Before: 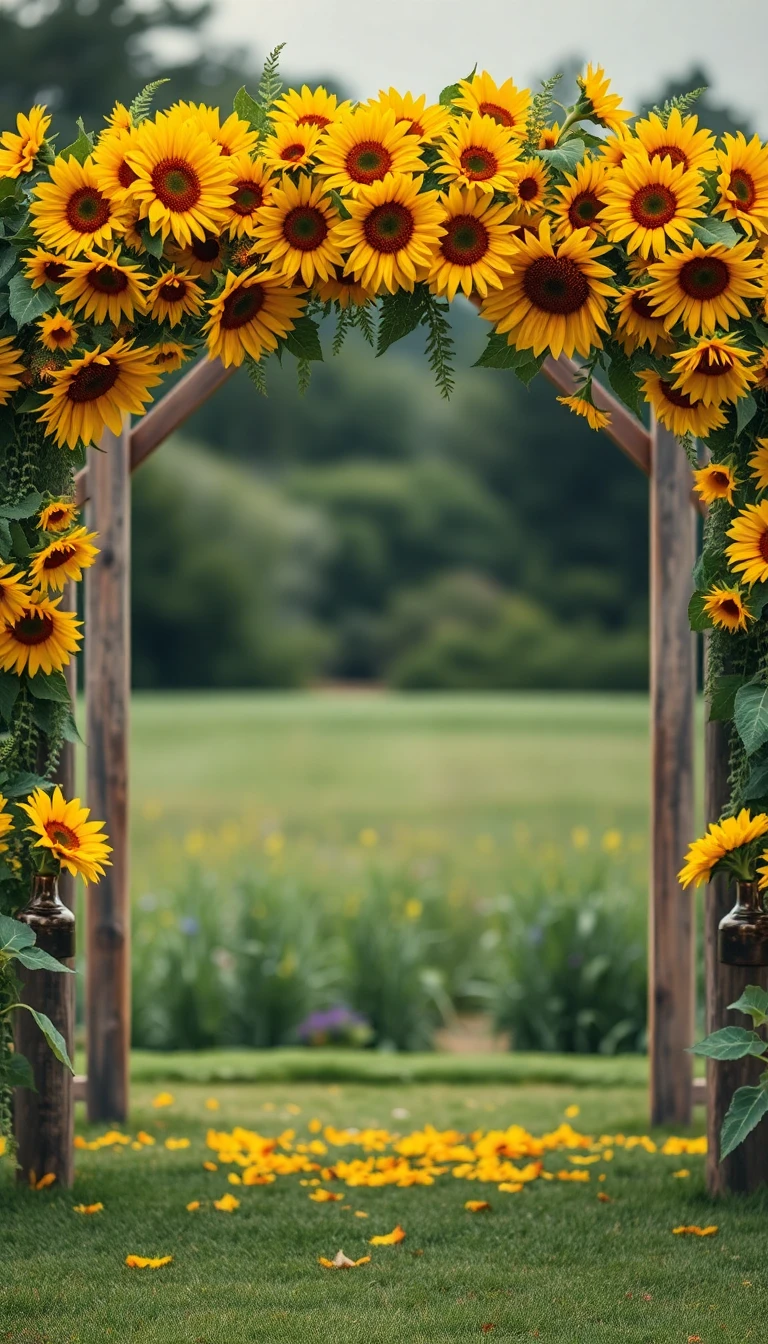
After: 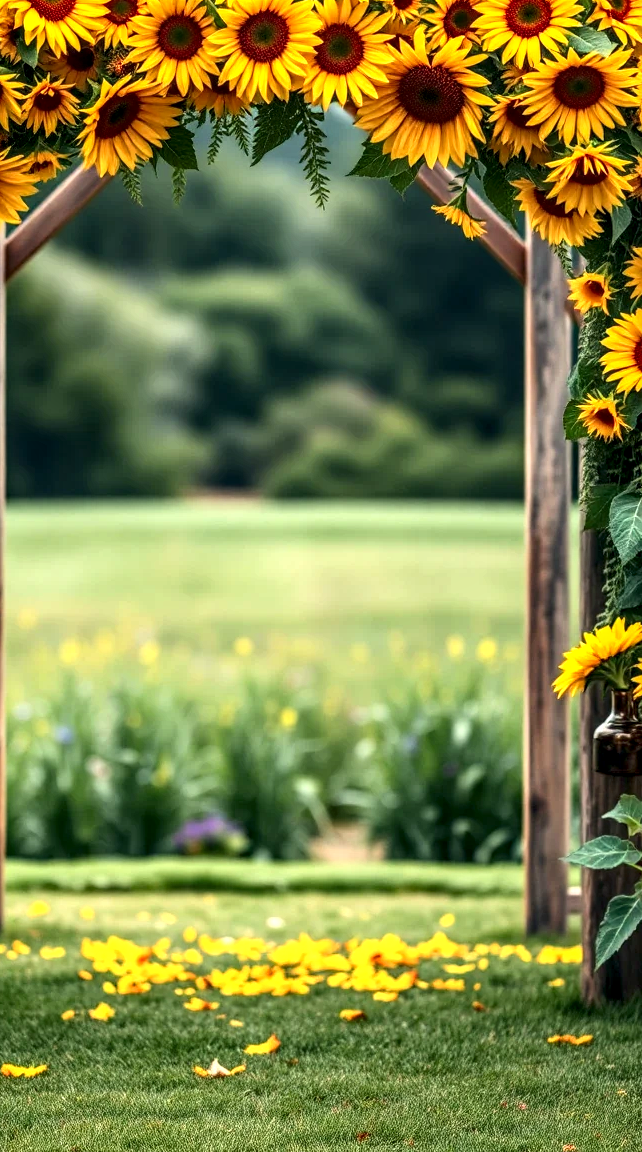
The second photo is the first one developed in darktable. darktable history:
exposure: black level correction 0, exposure 0.7 EV, compensate exposure bias true, compensate highlight preservation false
local contrast: detail 160%
crop: left 16.315%, top 14.246%
contrast brightness saturation: contrast 0.15, brightness -0.01, saturation 0.1
